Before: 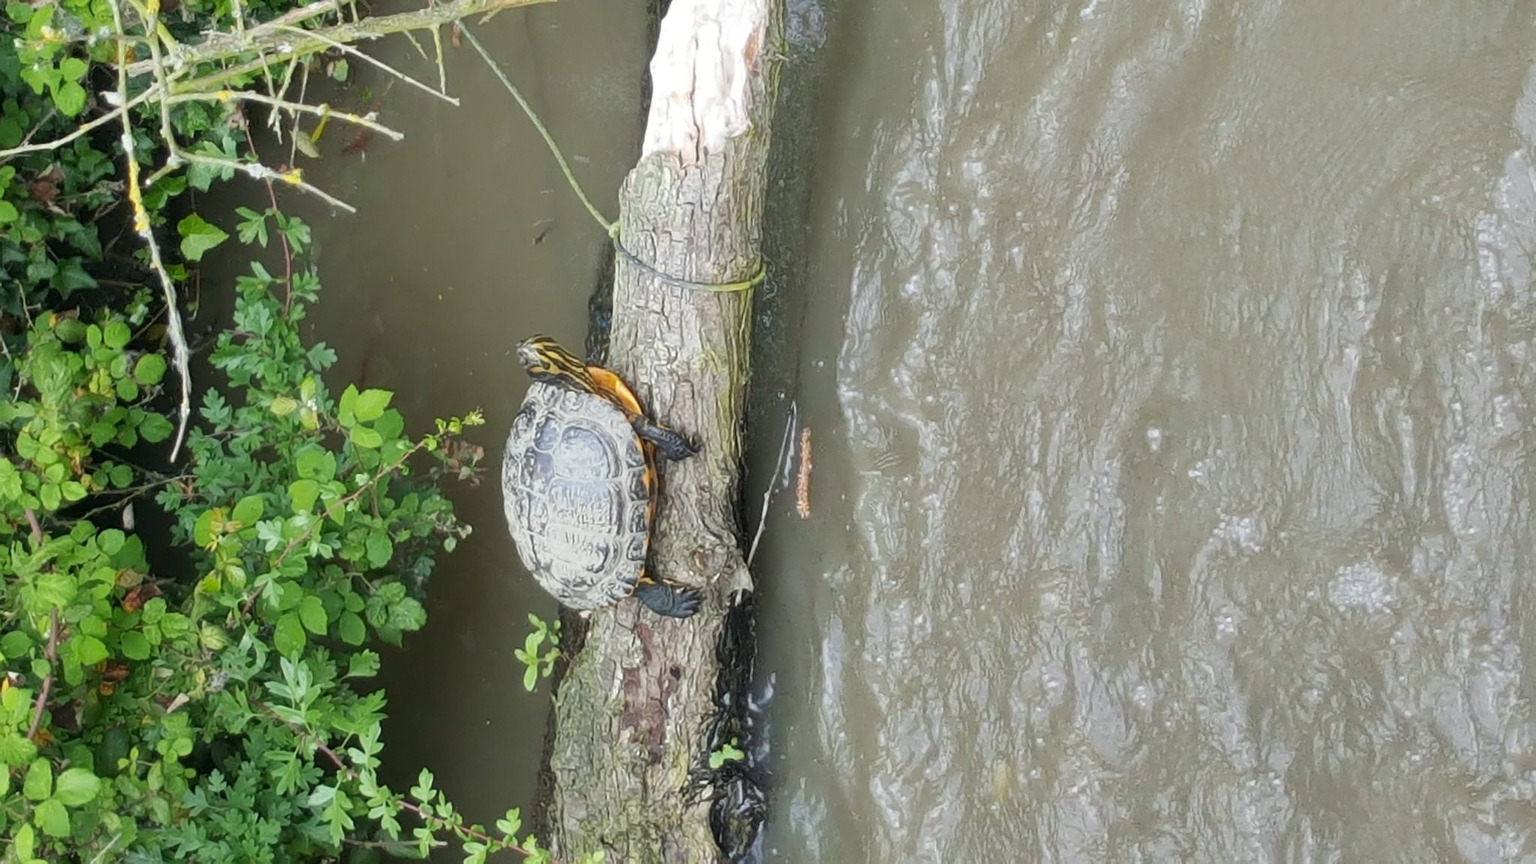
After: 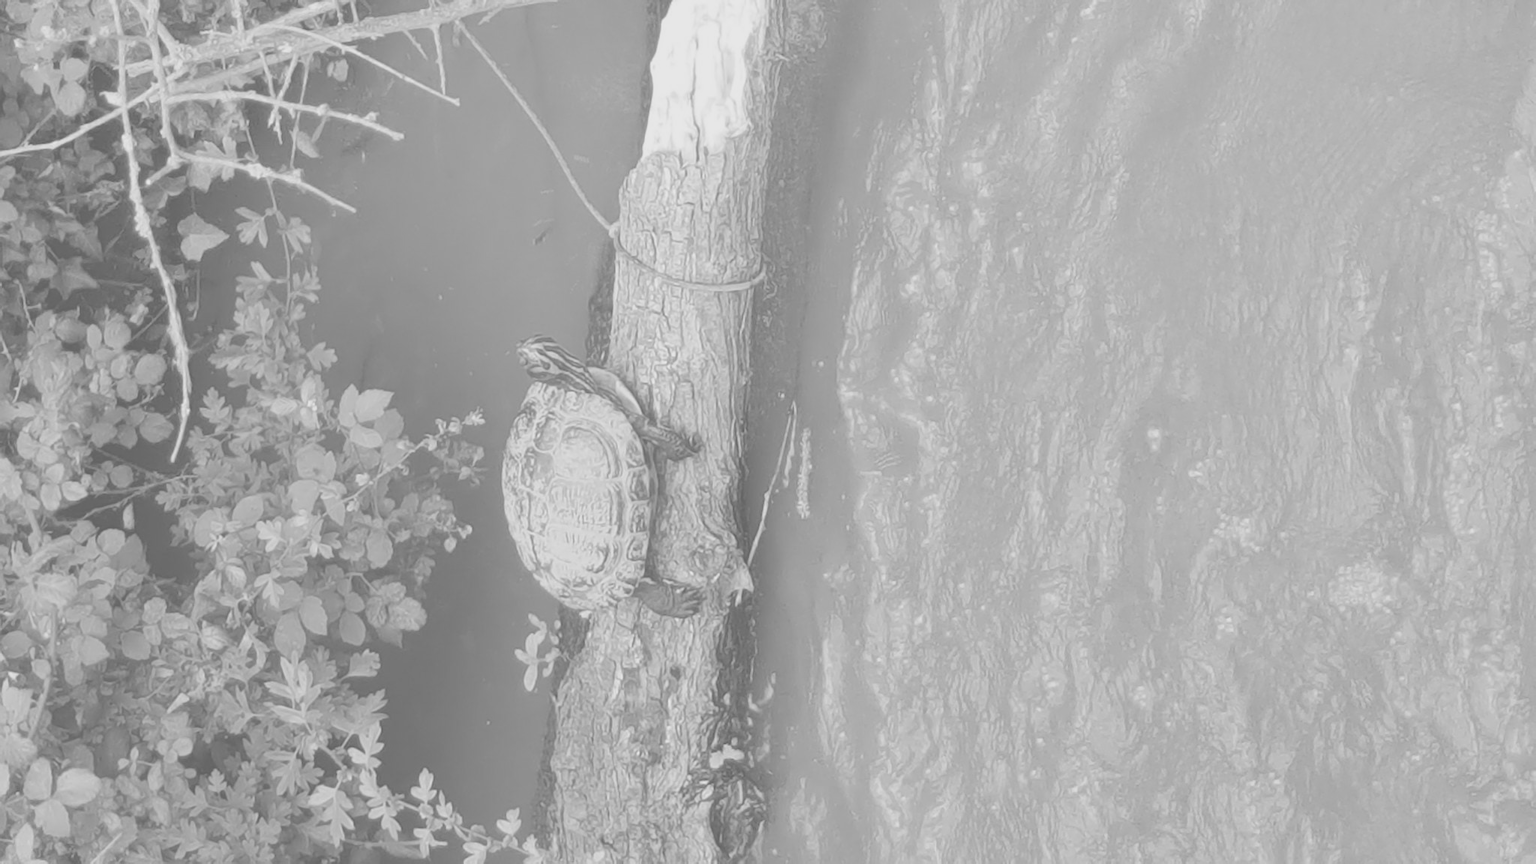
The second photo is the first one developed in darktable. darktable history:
monochrome: a 32, b 64, size 2.3
colorize: saturation 51%, source mix 50.67%, lightness 50.67%
color balance rgb: linear chroma grading › global chroma 15%, perceptual saturation grading › global saturation 30%
